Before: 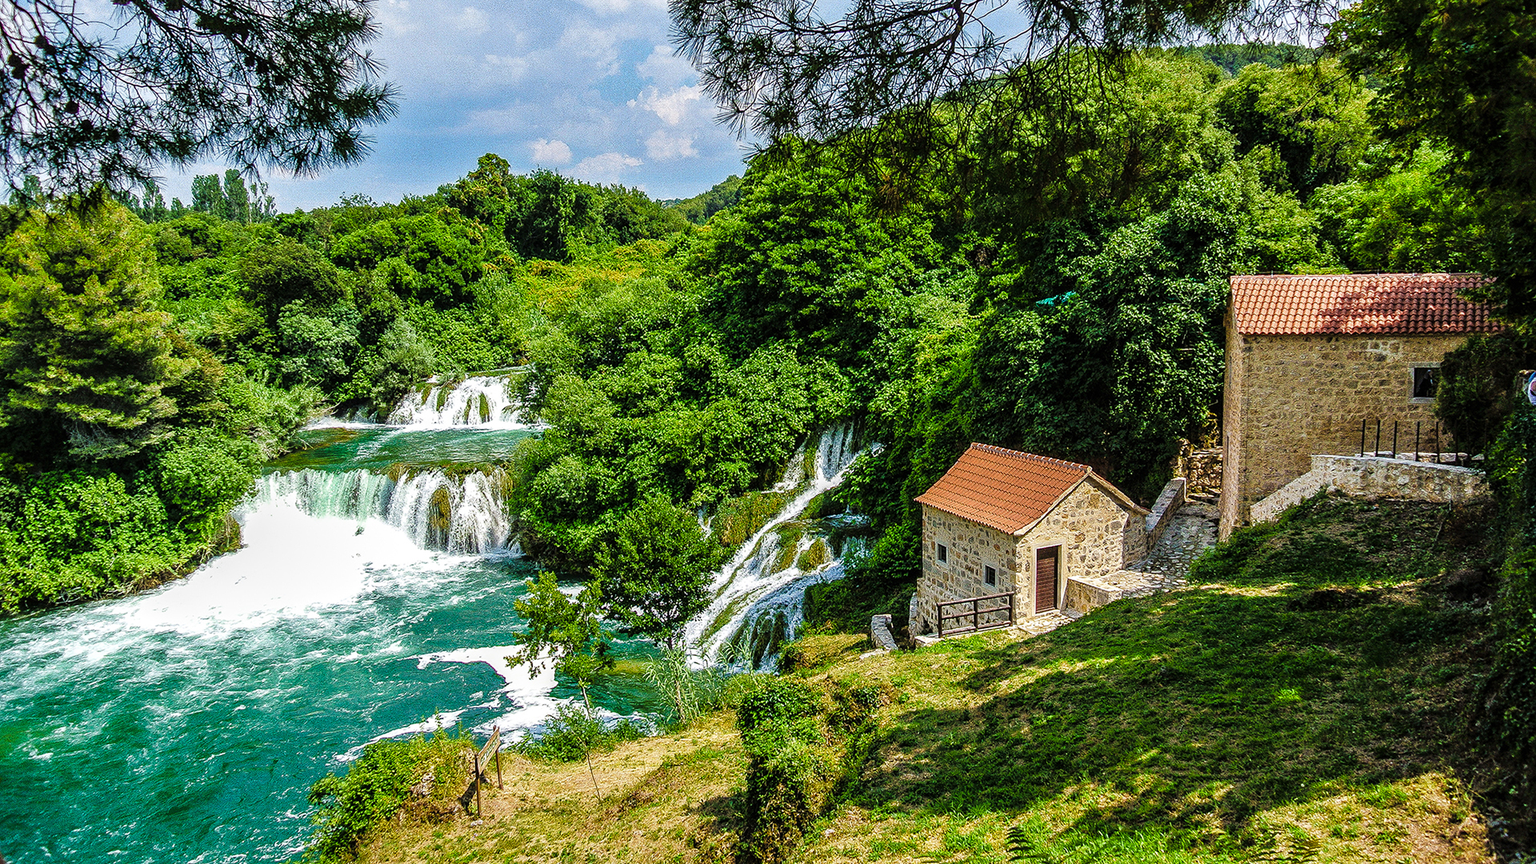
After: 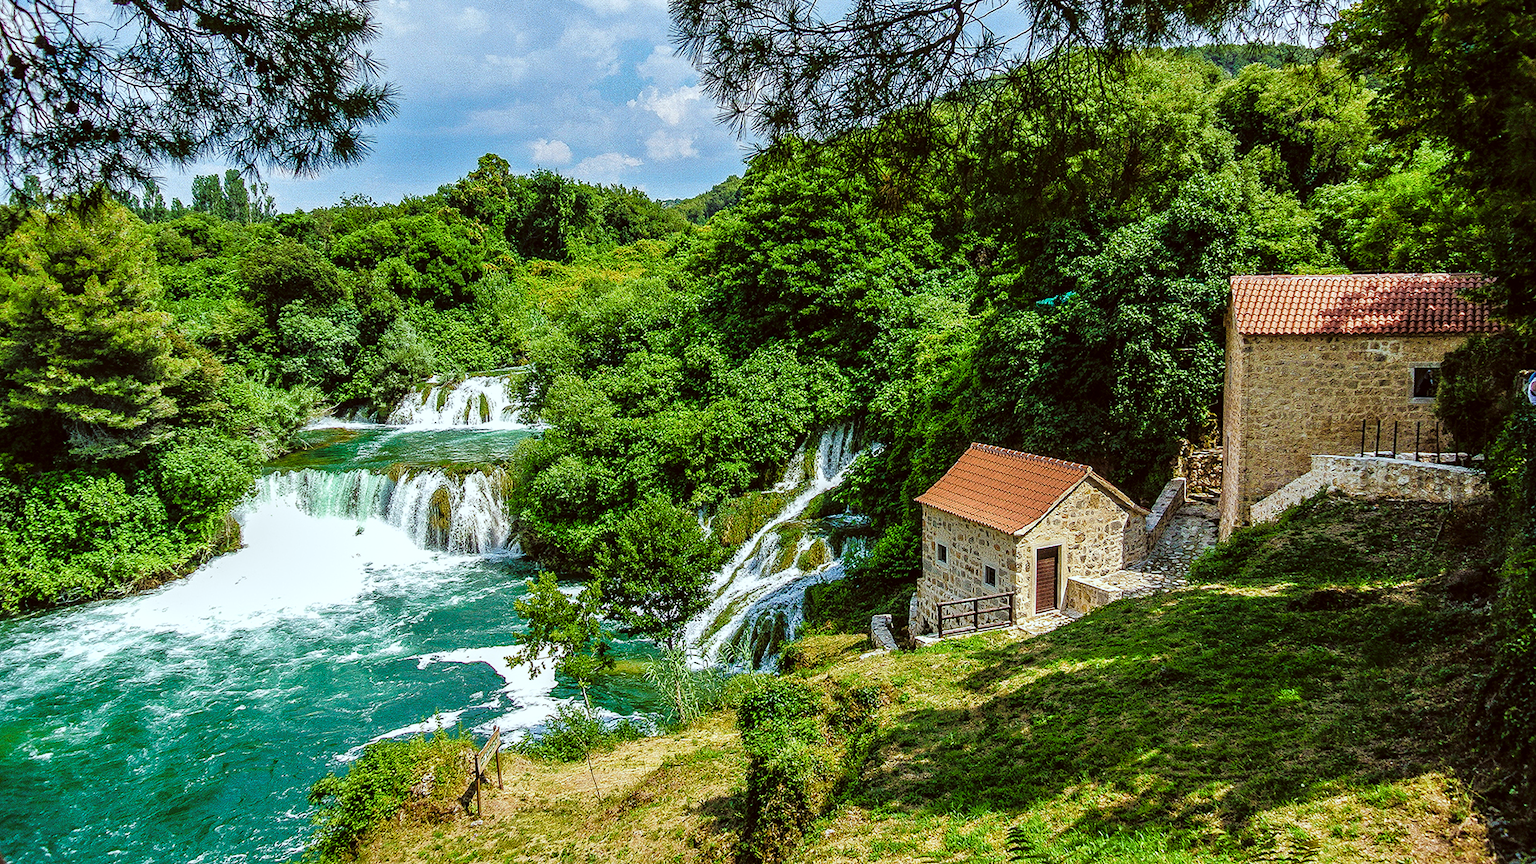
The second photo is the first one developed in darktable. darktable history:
color correction: highlights a* -4.9, highlights b* -4.43, shadows a* 3.97, shadows b* 4.18
